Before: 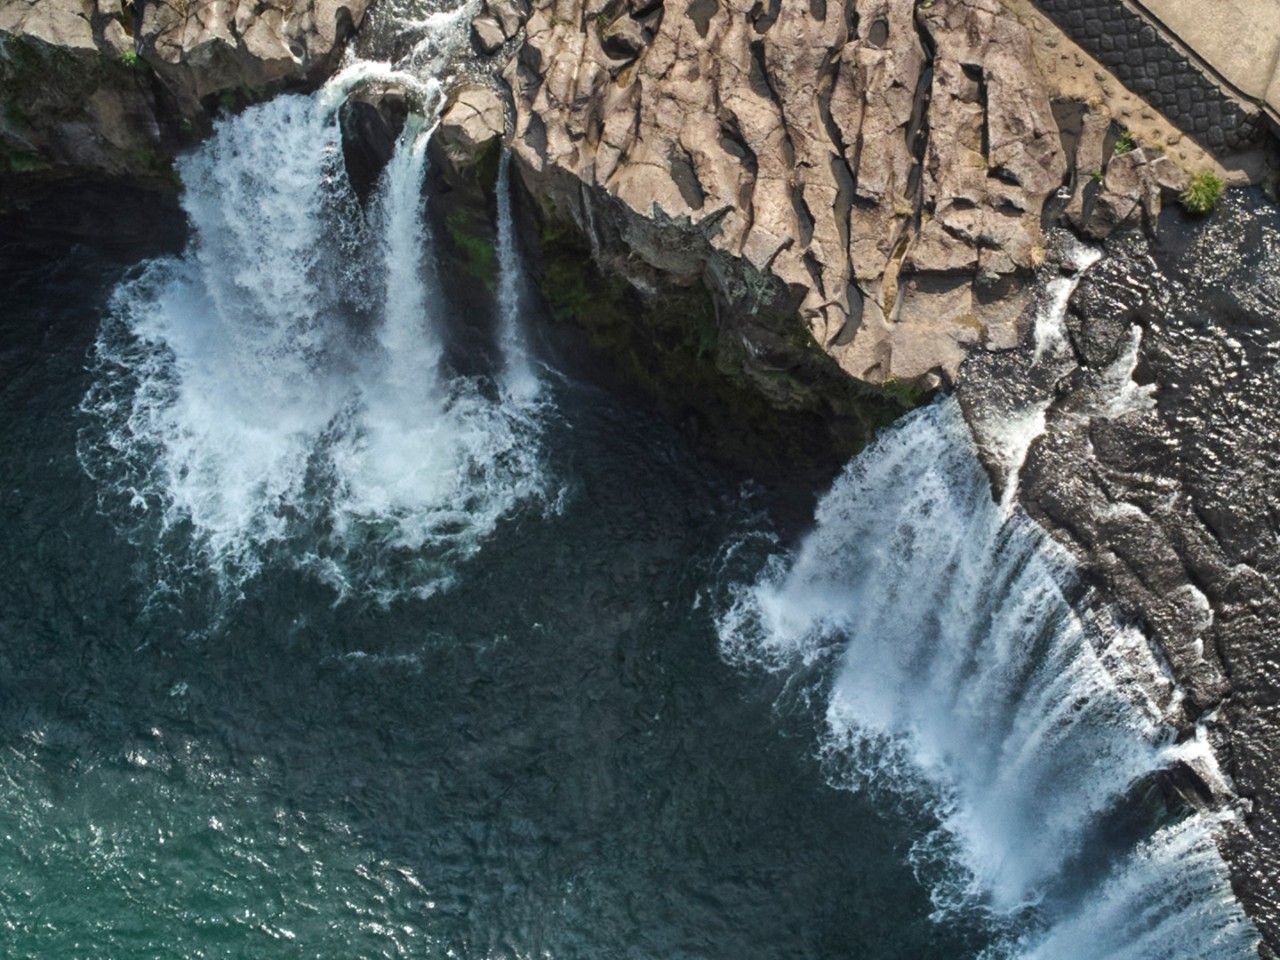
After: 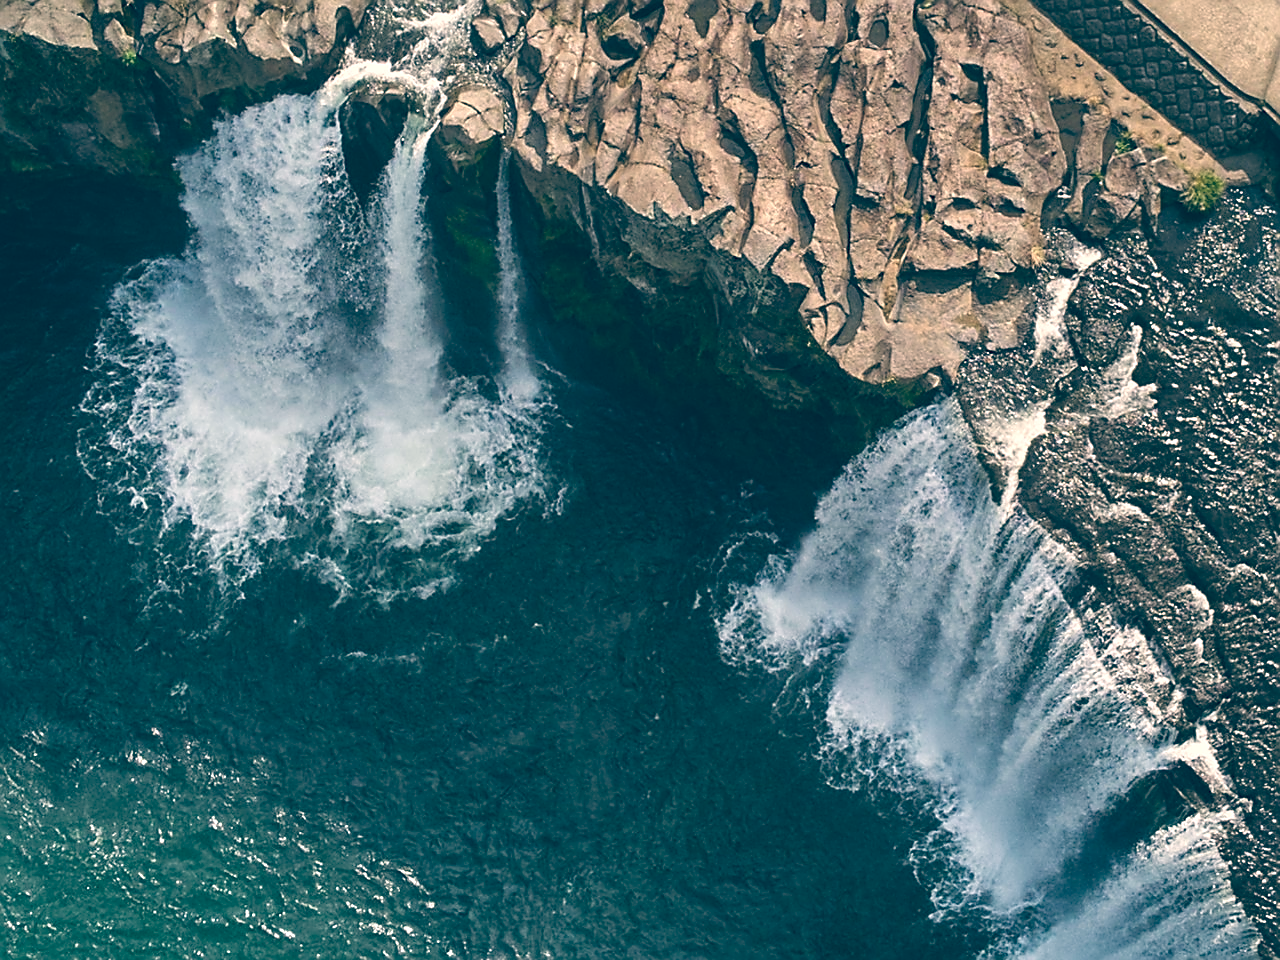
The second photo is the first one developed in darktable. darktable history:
color balance: lift [1.006, 0.985, 1.002, 1.015], gamma [1, 0.953, 1.008, 1.047], gain [1.076, 1.13, 1.004, 0.87]
sharpen: radius 1.4, amount 1.25, threshold 0.7
vibrance: on, module defaults
